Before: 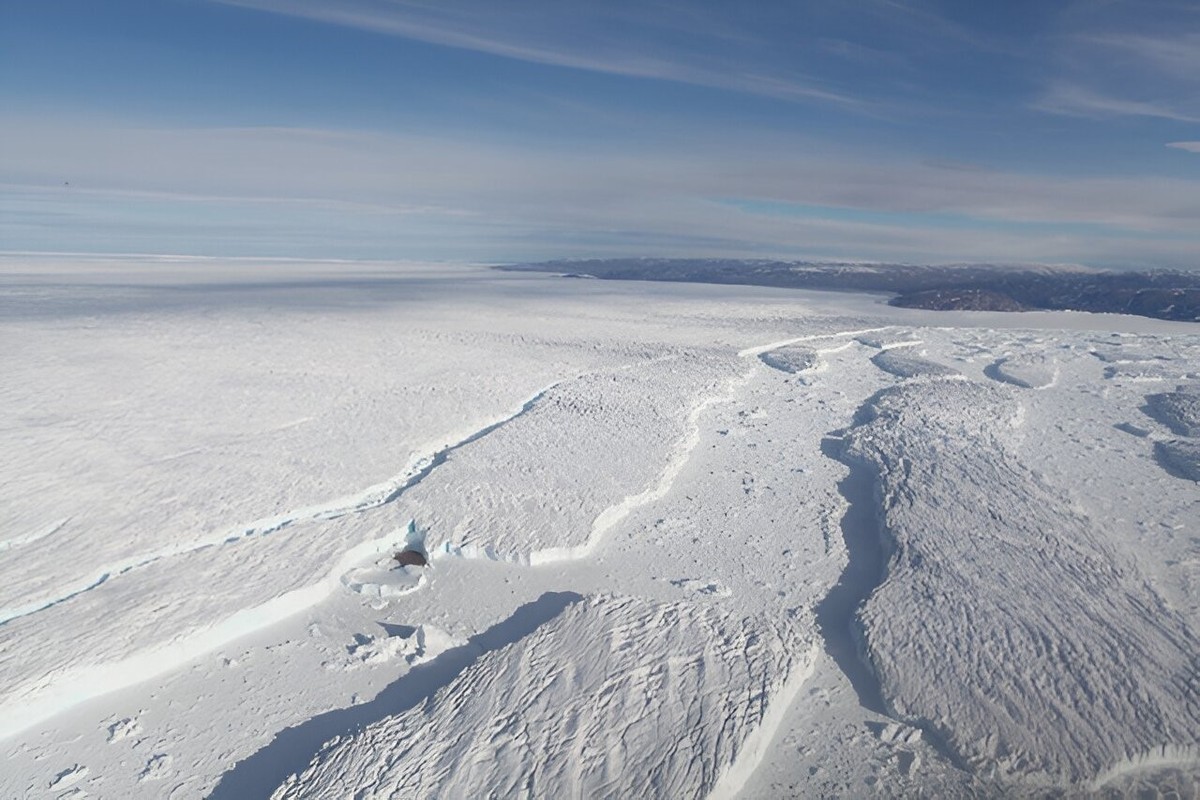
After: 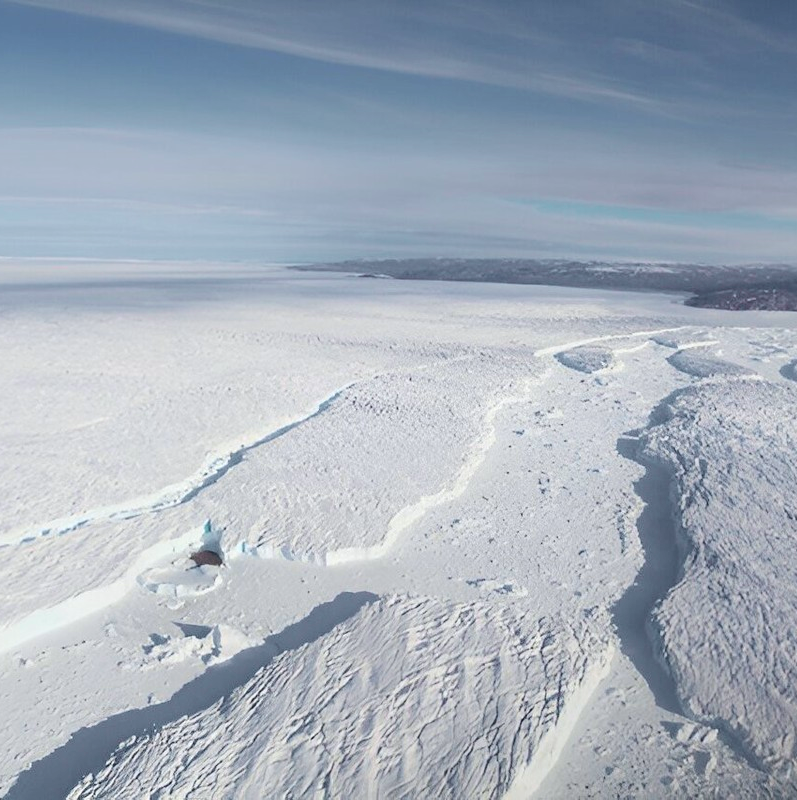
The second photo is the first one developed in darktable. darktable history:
tone curve: curves: ch0 [(0, 0) (0.033, 0.016) (0.171, 0.127) (0.33, 0.331) (0.432, 0.475) (0.601, 0.665) (0.843, 0.876) (1, 1)]; ch1 [(0, 0) (0.339, 0.349) (0.445, 0.42) (0.476, 0.47) (0.501, 0.499) (0.516, 0.525) (0.548, 0.563) (0.584, 0.633) (0.728, 0.746) (1, 1)]; ch2 [(0, 0) (0.327, 0.324) (0.417, 0.44) (0.46, 0.453) (0.502, 0.498) (0.517, 0.524) (0.53, 0.554) (0.579, 0.599) (0.745, 0.704) (1, 1)], color space Lab, independent channels, preserve colors none
crop: left 17.03%, right 16.535%
